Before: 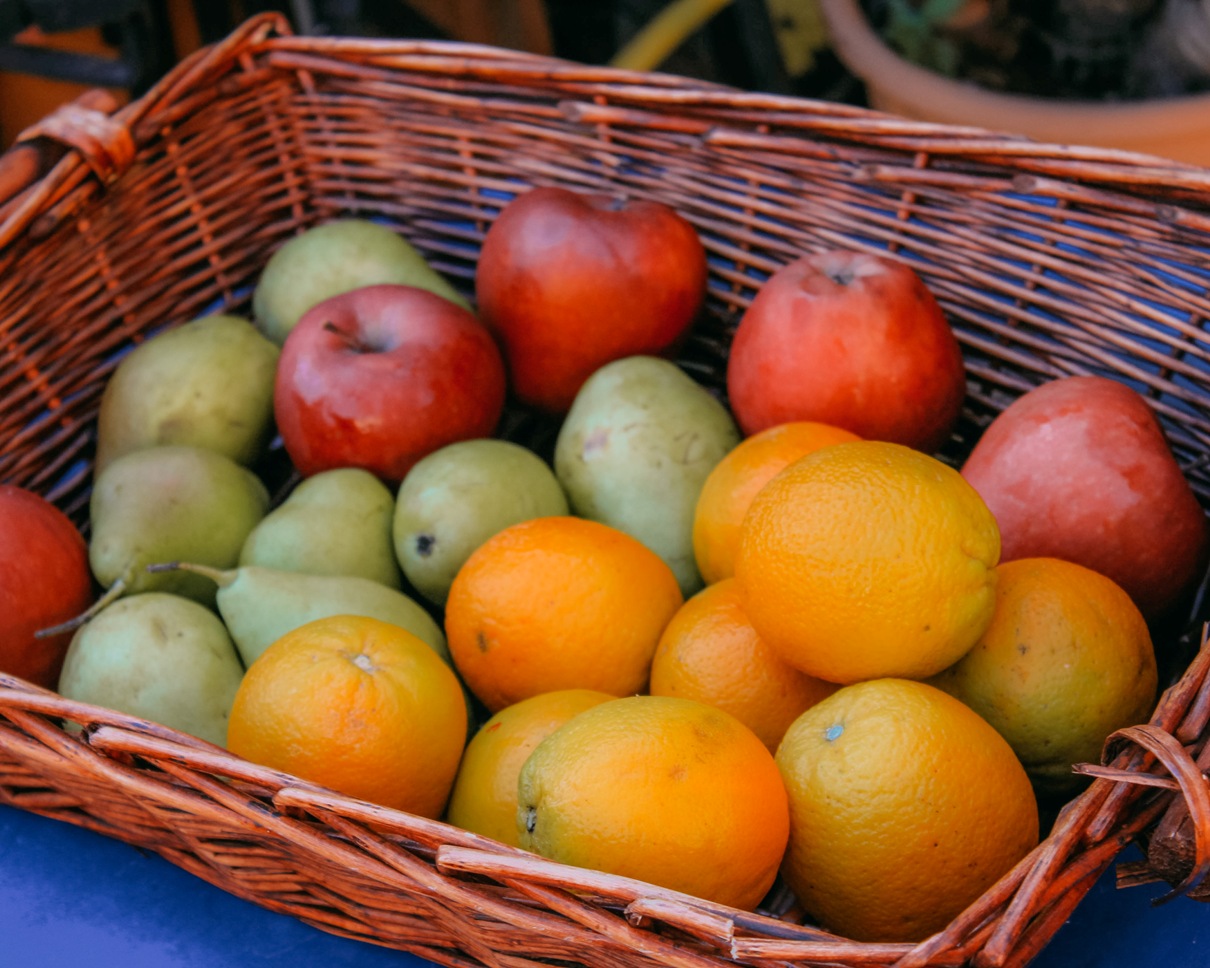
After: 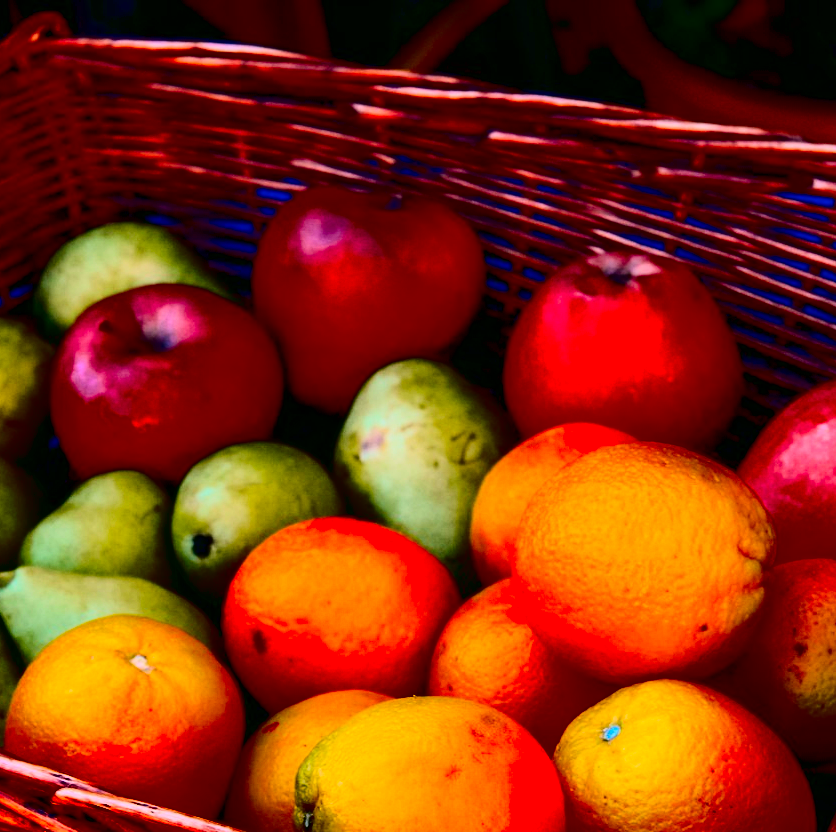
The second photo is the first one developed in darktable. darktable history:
contrast brightness saturation: contrast 0.776, brightness -0.984, saturation 0.996
crop: left 18.5%, right 12.344%, bottom 14.017%
color correction: highlights a* 3.25, highlights b* 2.24, saturation 1.17
tone equalizer: edges refinement/feathering 500, mask exposure compensation -1.57 EV, preserve details no
